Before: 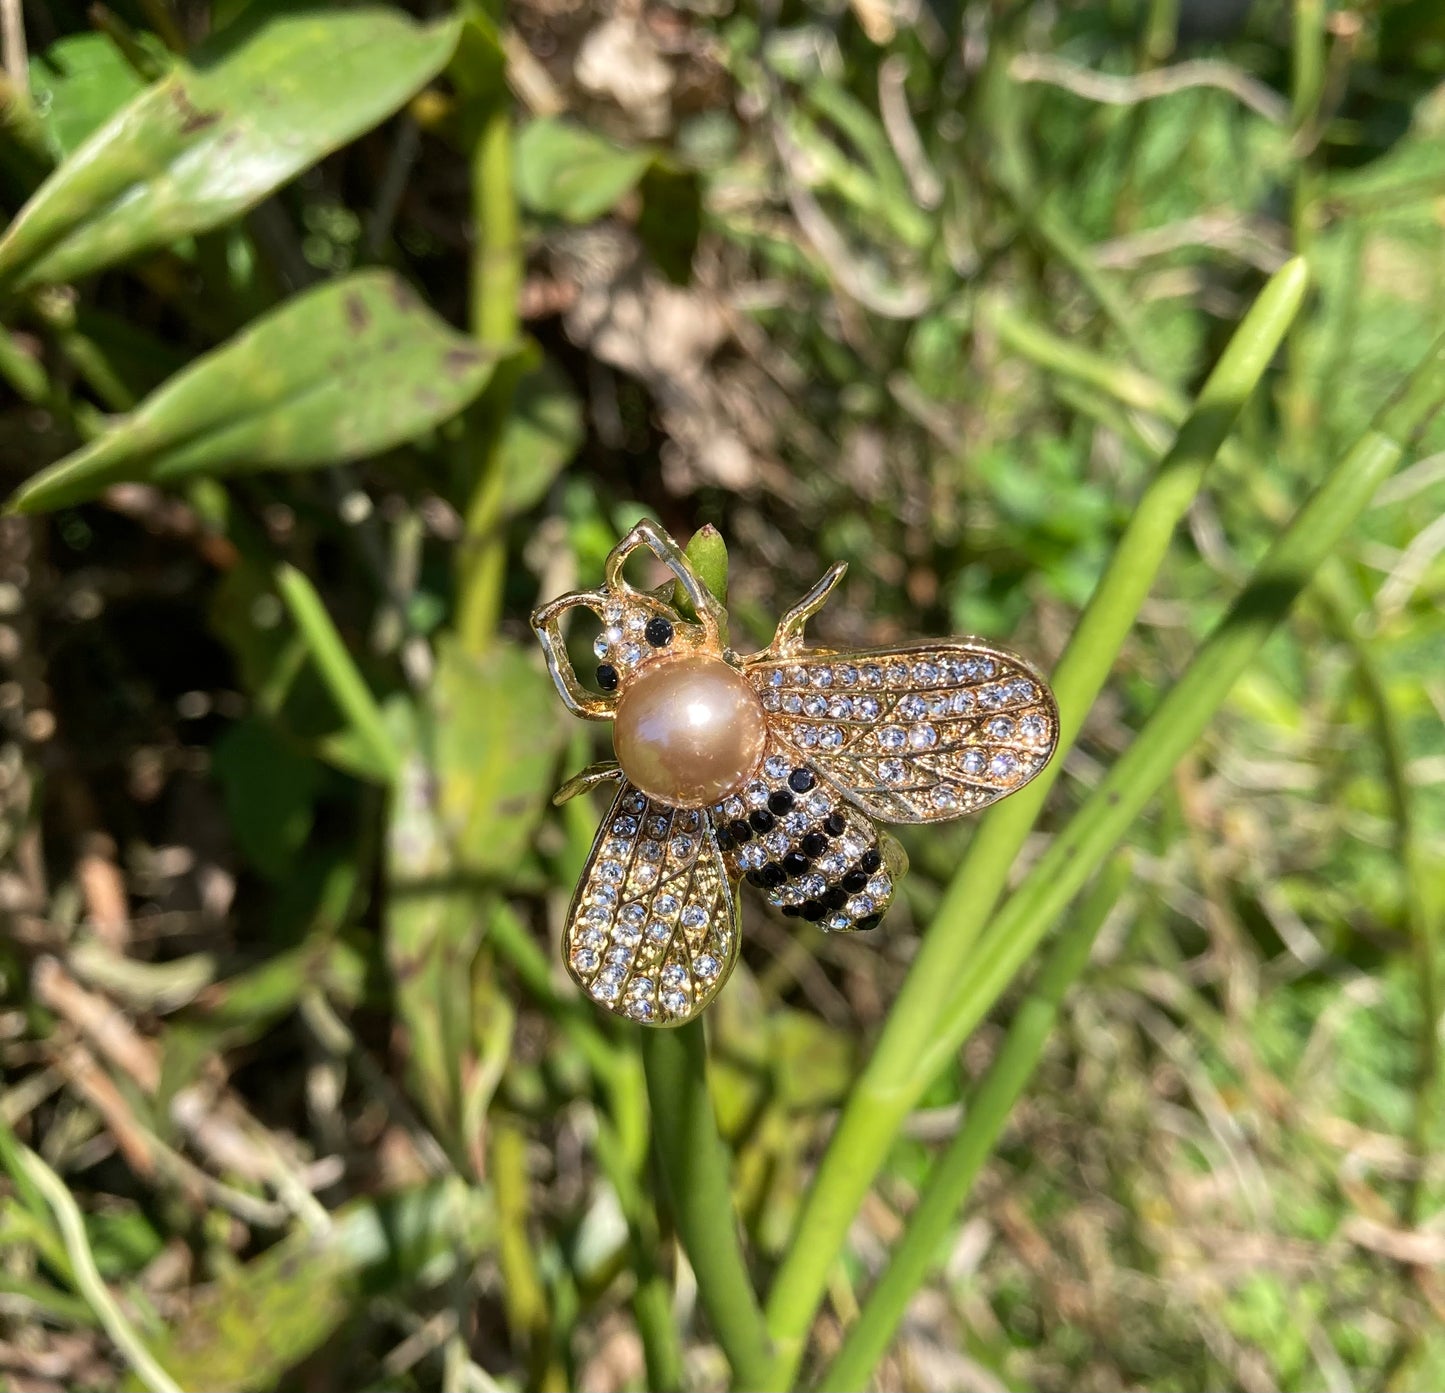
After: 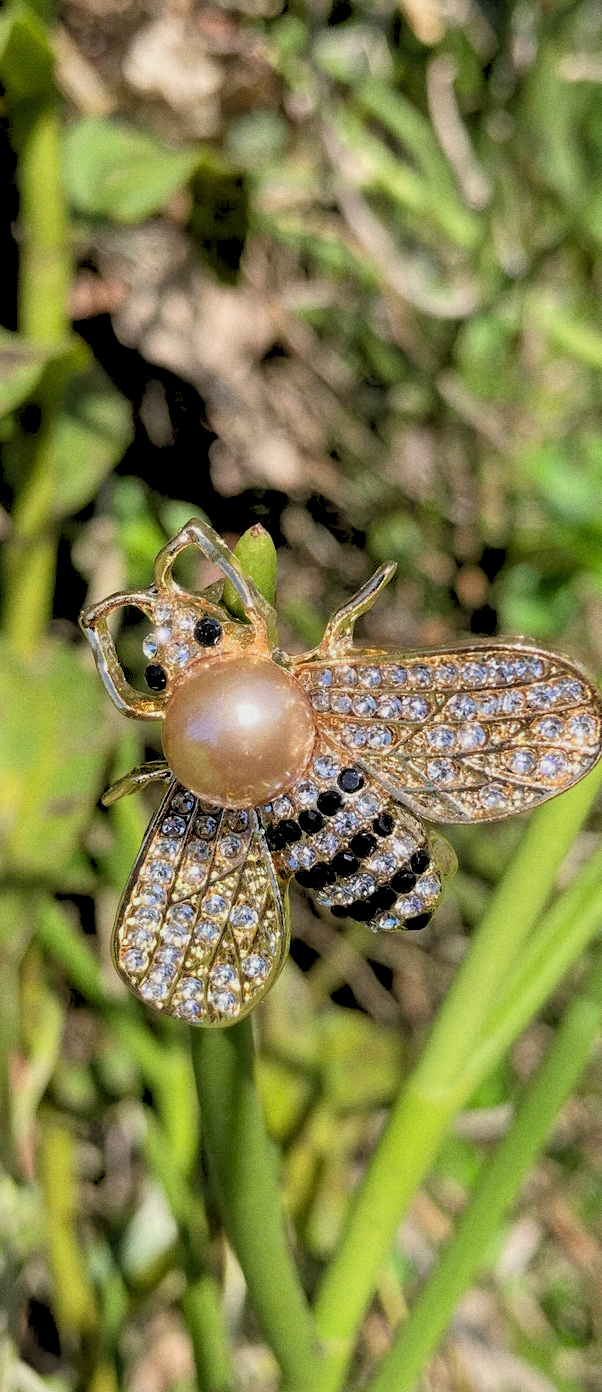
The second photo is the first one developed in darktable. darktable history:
crop: left 31.229%, right 27.105%
rgb levels: preserve colors sum RGB, levels [[0.038, 0.433, 0.934], [0, 0.5, 1], [0, 0.5, 1]]
grain: coarseness 0.47 ISO
